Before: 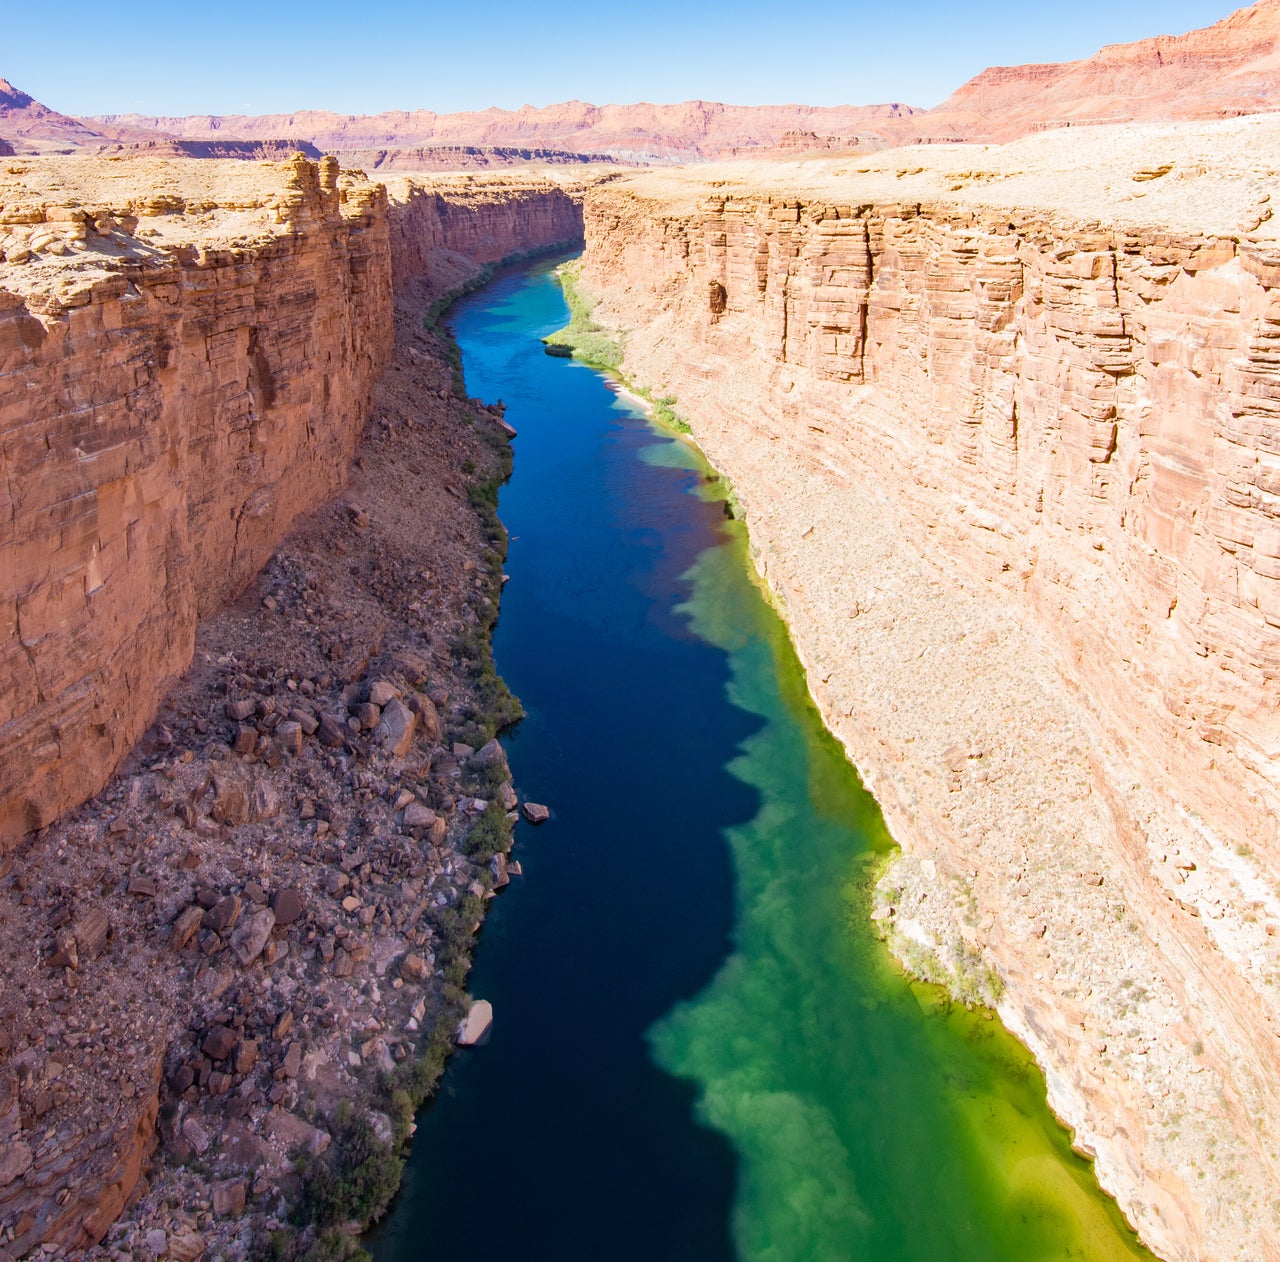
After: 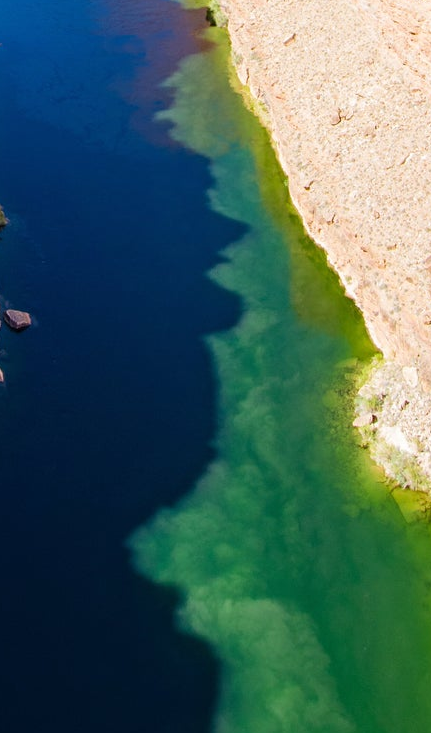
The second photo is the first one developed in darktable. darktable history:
crop: left 40.481%, top 39.118%, right 25.821%, bottom 2.775%
